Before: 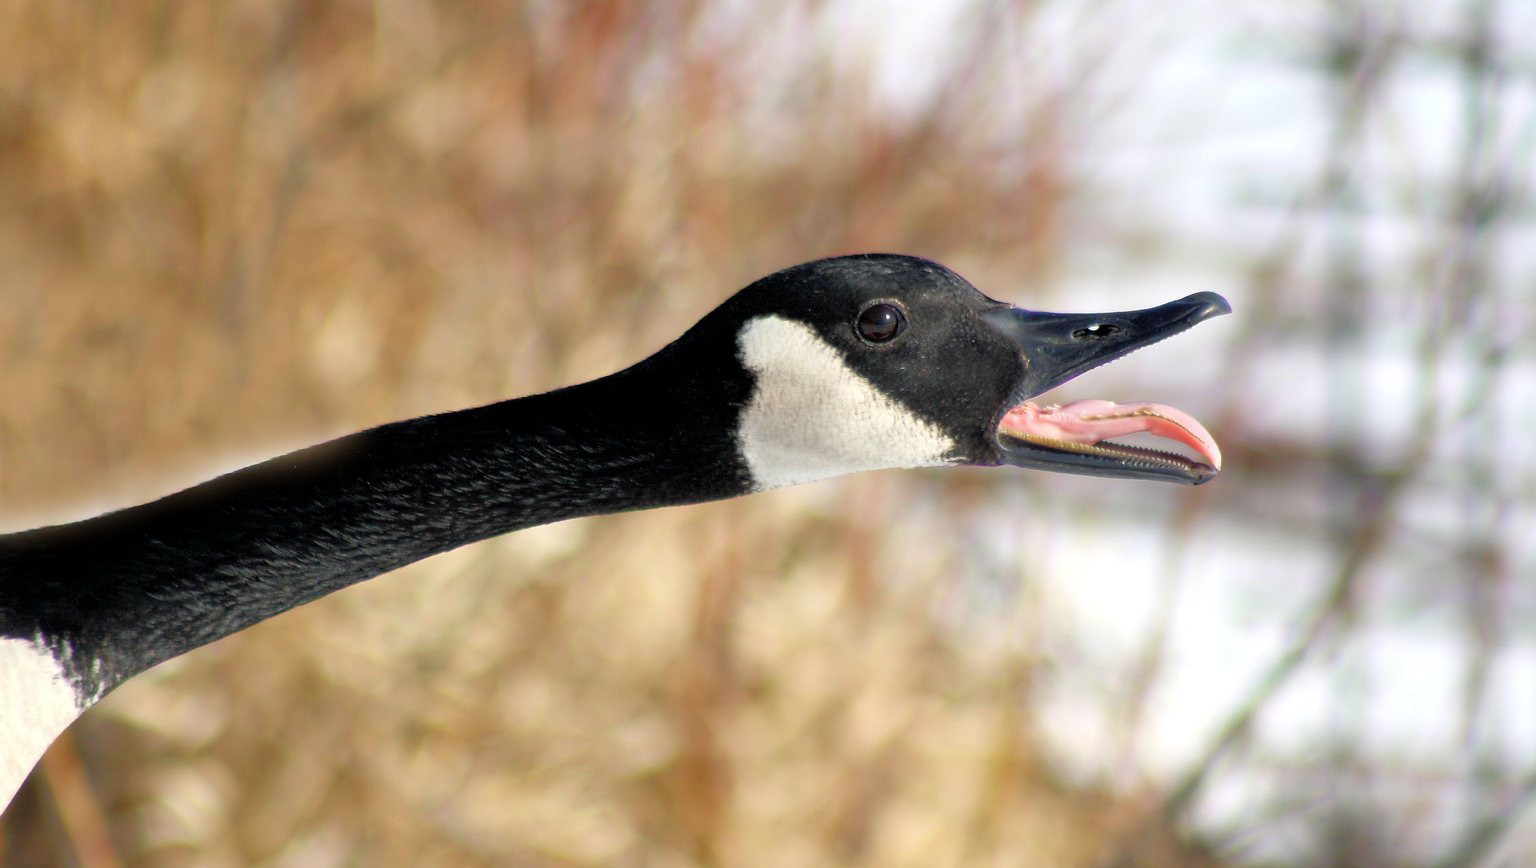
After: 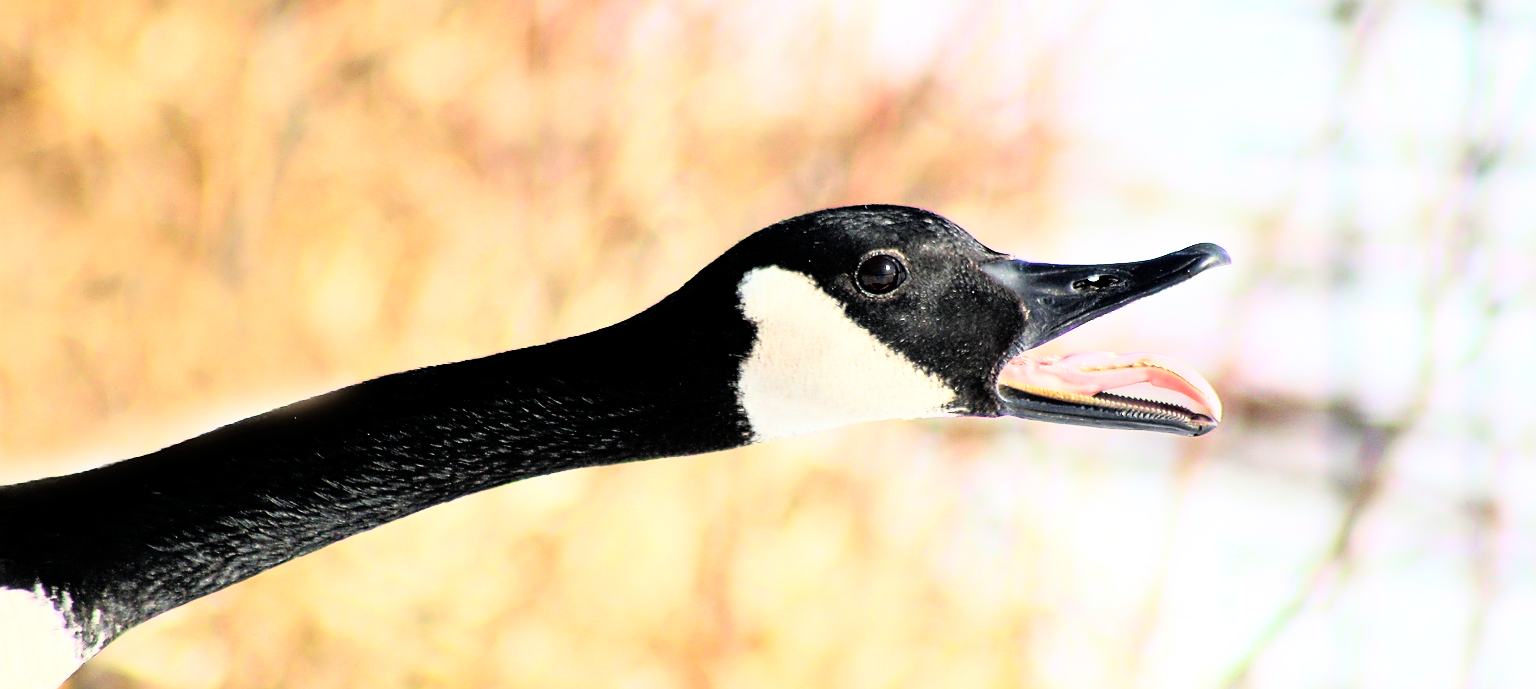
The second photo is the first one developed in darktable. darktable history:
sharpen: on, module defaults
crop and rotate: top 5.667%, bottom 14.937%
rgb curve: curves: ch0 [(0, 0) (0.21, 0.15) (0.24, 0.21) (0.5, 0.75) (0.75, 0.96) (0.89, 0.99) (1, 1)]; ch1 [(0, 0.02) (0.21, 0.13) (0.25, 0.2) (0.5, 0.67) (0.75, 0.9) (0.89, 0.97) (1, 1)]; ch2 [(0, 0.02) (0.21, 0.13) (0.25, 0.2) (0.5, 0.67) (0.75, 0.9) (0.89, 0.97) (1, 1)], compensate middle gray true
rotate and perspective: automatic cropping off
